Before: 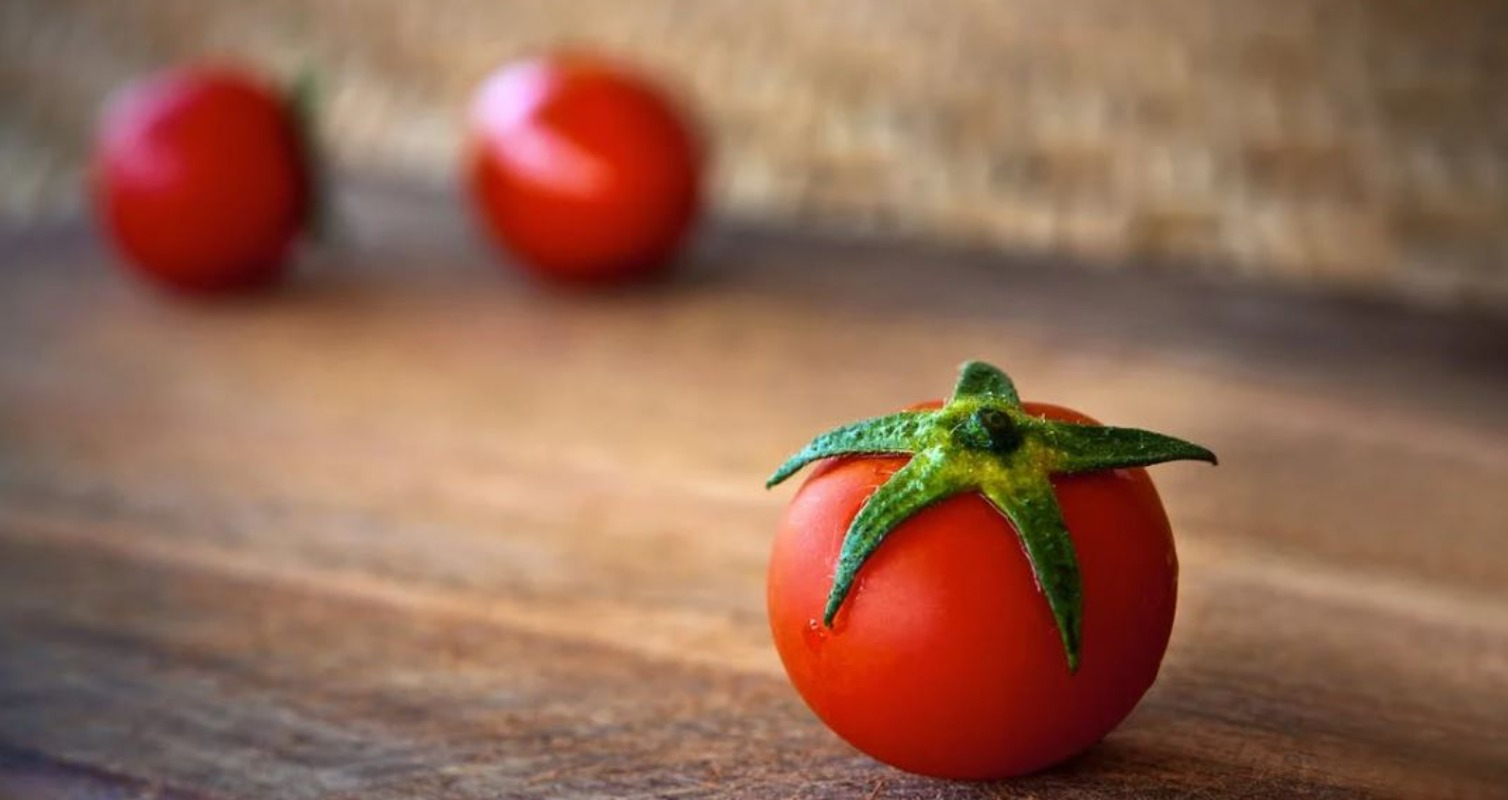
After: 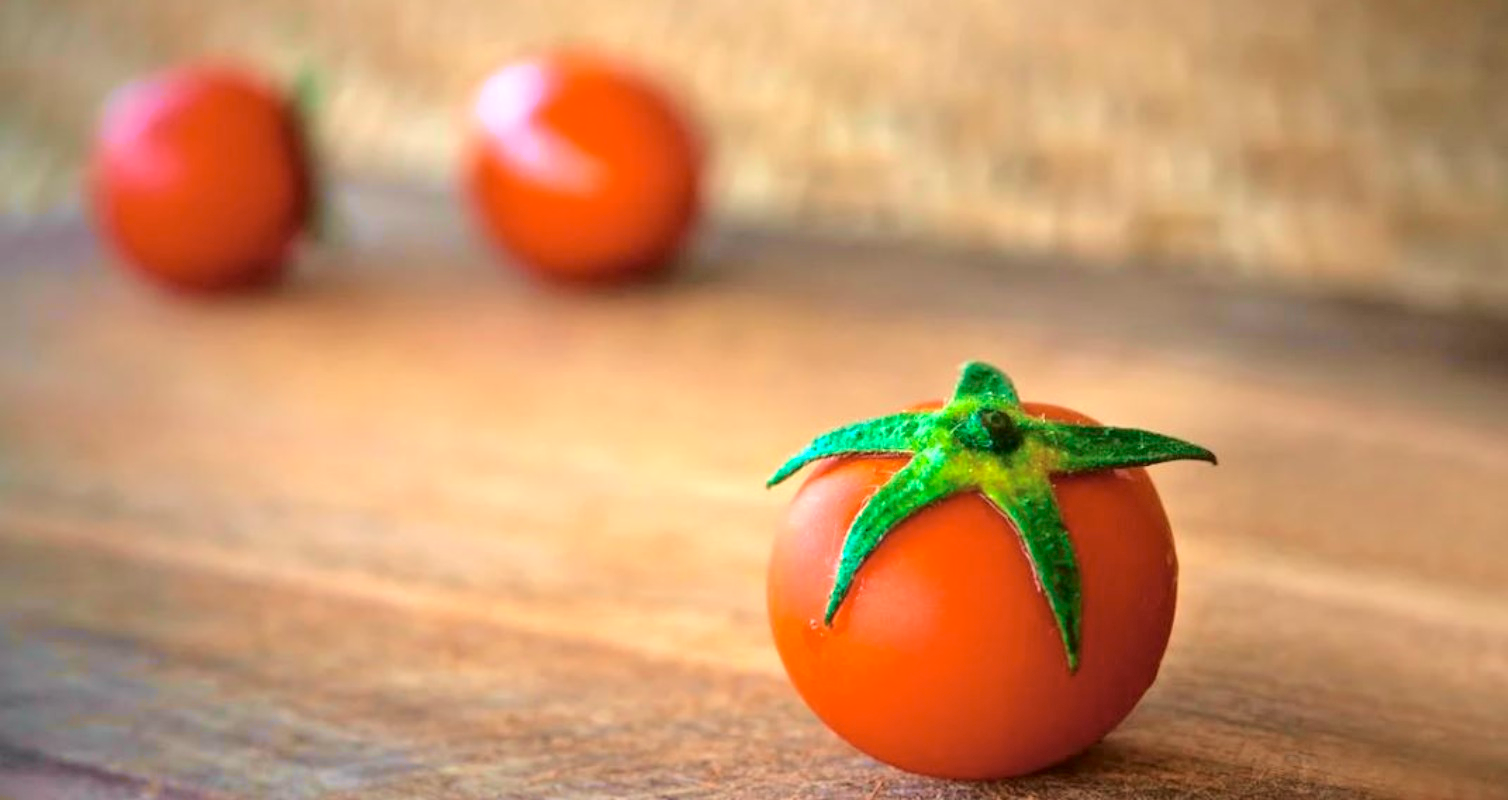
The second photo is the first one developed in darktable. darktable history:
exposure: black level correction 0, exposure 1.001 EV, compensate highlight preservation false
tone curve: curves: ch0 [(0, 0) (0.402, 0.473) (0.673, 0.68) (0.899, 0.832) (0.999, 0.903)]; ch1 [(0, 0) (0.379, 0.262) (0.464, 0.425) (0.498, 0.49) (0.507, 0.5) (0.53, 0.532) (0.582, 0.583) (0.68, 0.672) (0.791, 0.748) (1, 0.896)]; ch2 [(0, 0) (0.199, 0.414) (0.438, 0.49) (0.496, 0.501) (0.515, 0.546) (0.577, 0.605) (0.632, 0.649) (0.717, 0.727) (0.845, 0.855) (0.998, 0.977)], color space Lab, independent channels, preserve colors none
